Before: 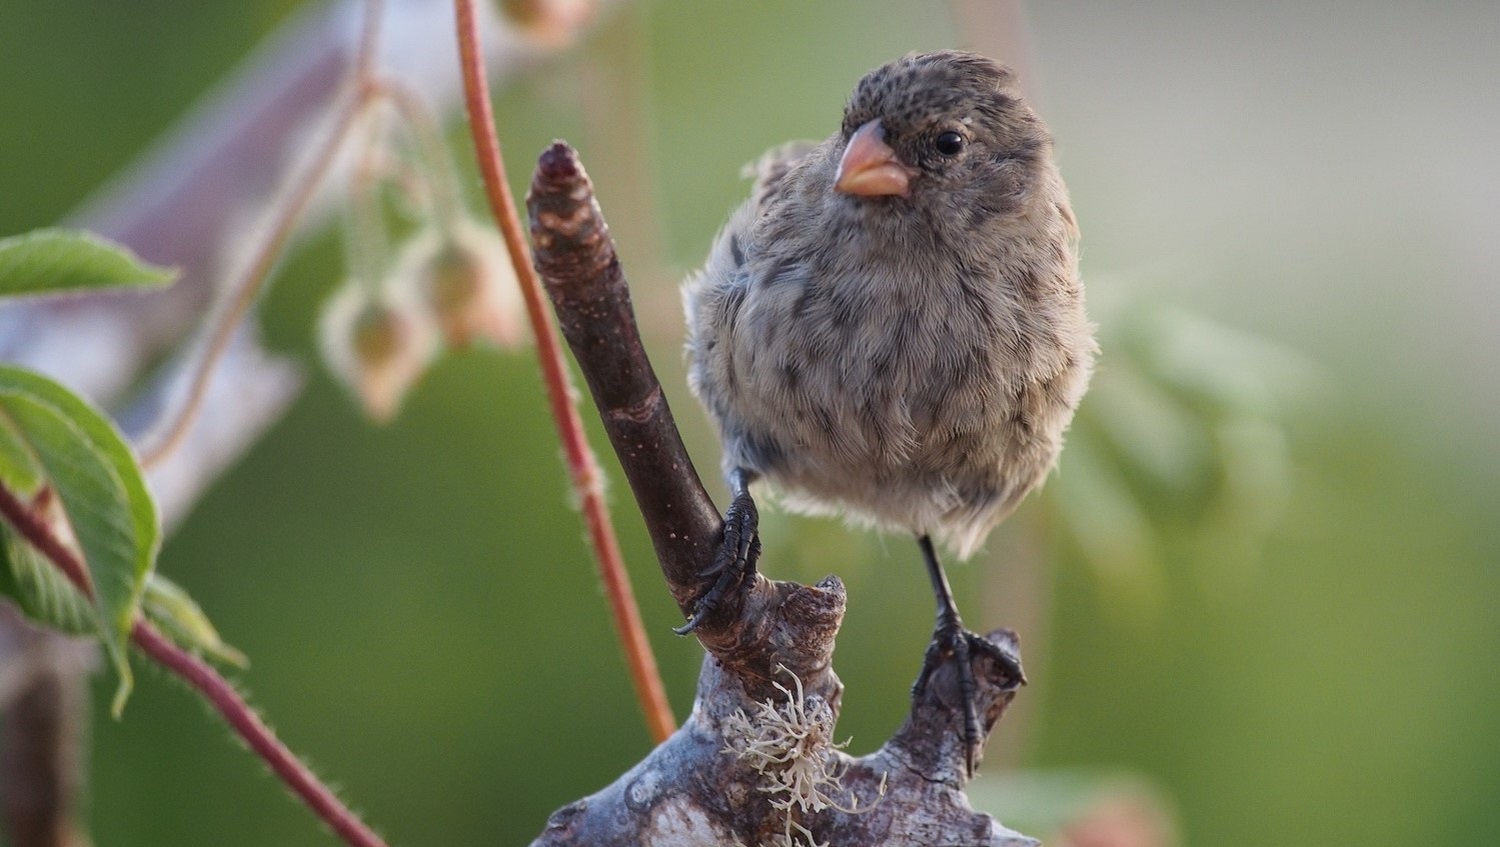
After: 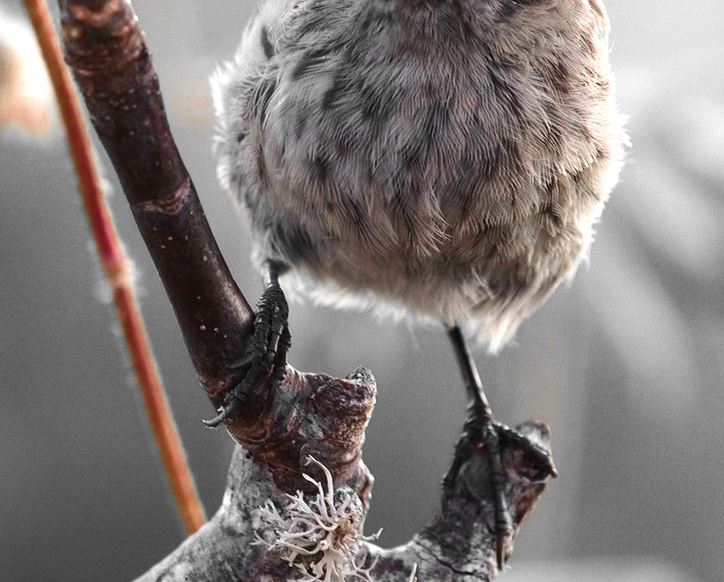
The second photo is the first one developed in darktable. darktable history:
crop: left 31.379%, top 24.658%, right 20.326%, bottom 6.628%
tone equalizer: -8 EV -0.75 EV, -7 EV -0.7 EV, -6 EV -0.6 EV, -5 EV -0.4 EV, -3 EV 0.4 EV, -2 EV 0.6 EV, -1 EV 0.7 EV, +0 EV 0.75 EV, edges refinement/feathering 500, mask exposure compensation -1.57 EV, preserve details no
color zones: curves: ch0 [(0, 0.497) (0.096, 0.361) (0.221, 0.538) (0.429, 0.5) (0.571, 0.5) (0.714, 0.5) (0.857, 0.5) (1, 0.497)]; ch1 [(0, 0.5) (0.143, 0.5) (0.257, -0.002) (0.429, 0.04) (0.571, -0.001) (0.714, -0.015) (0.857, 0.024) (1, 0.5)]
